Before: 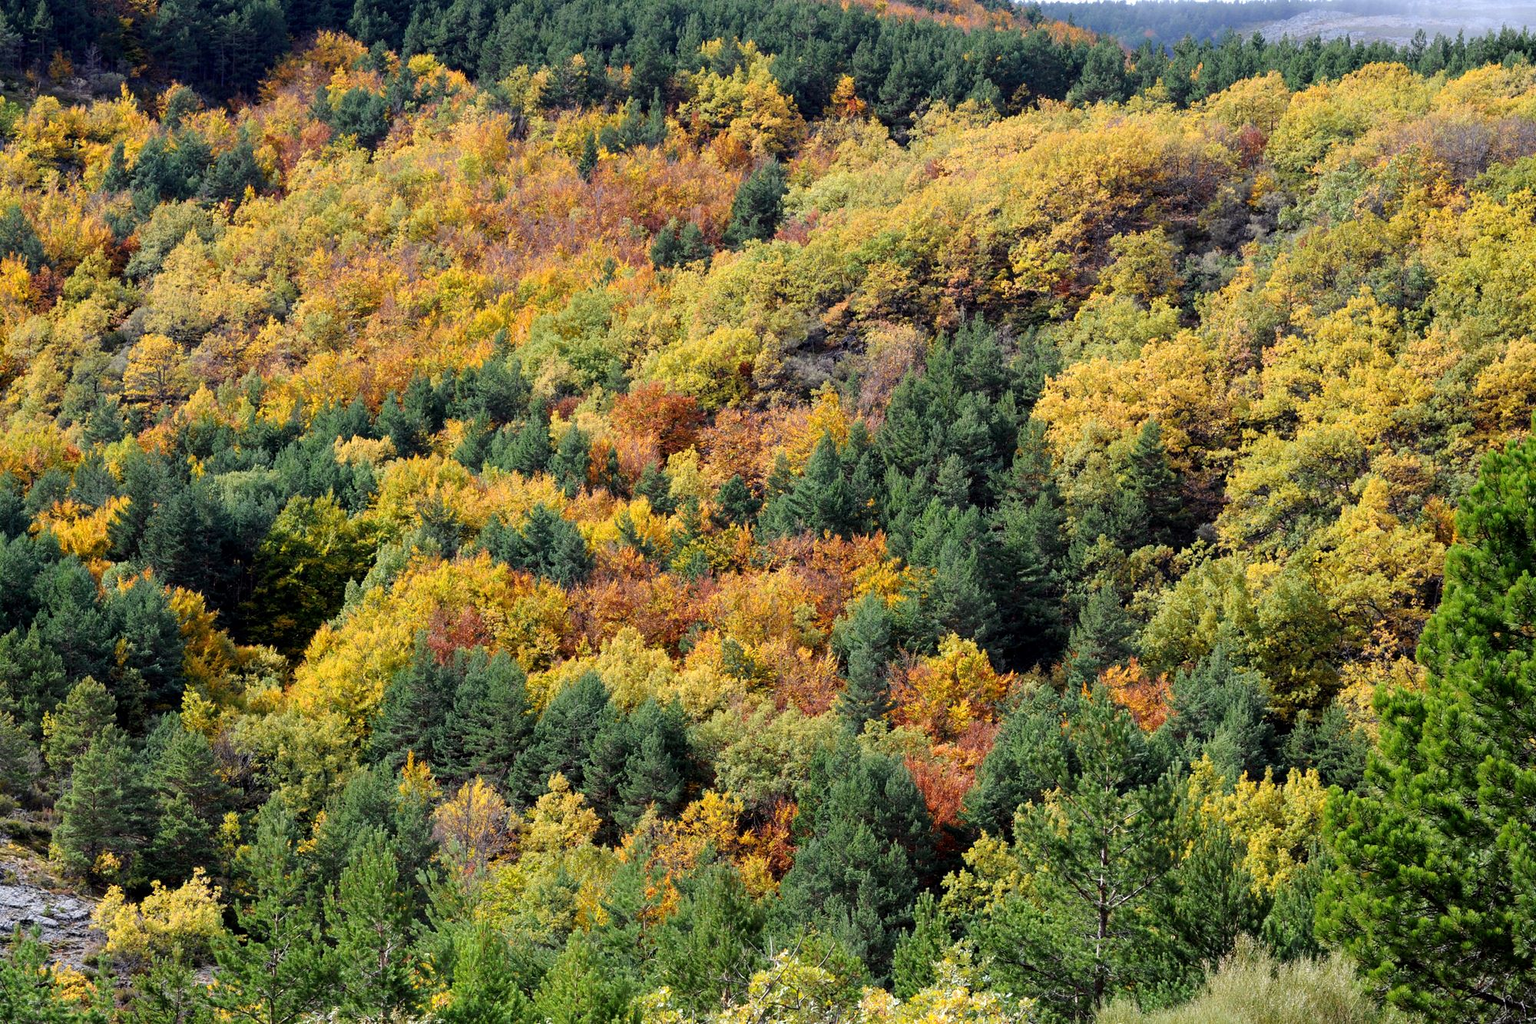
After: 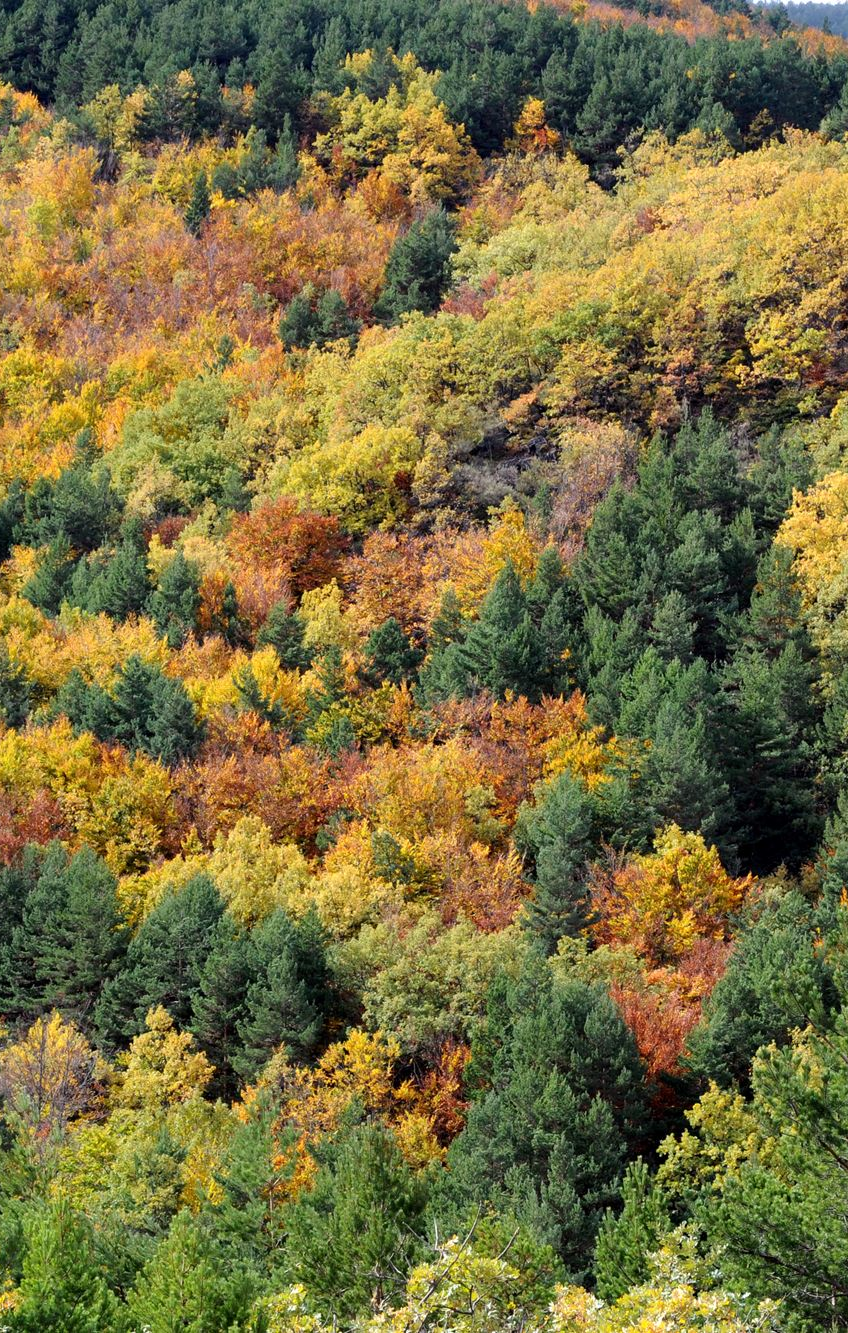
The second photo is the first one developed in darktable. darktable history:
crop: left 28.426%, right 29.126%
color calibration: illuminant same as pipeline (D50), adaptation none (bypass), x 0.331, y 0.333, temperature 5020.02 K
